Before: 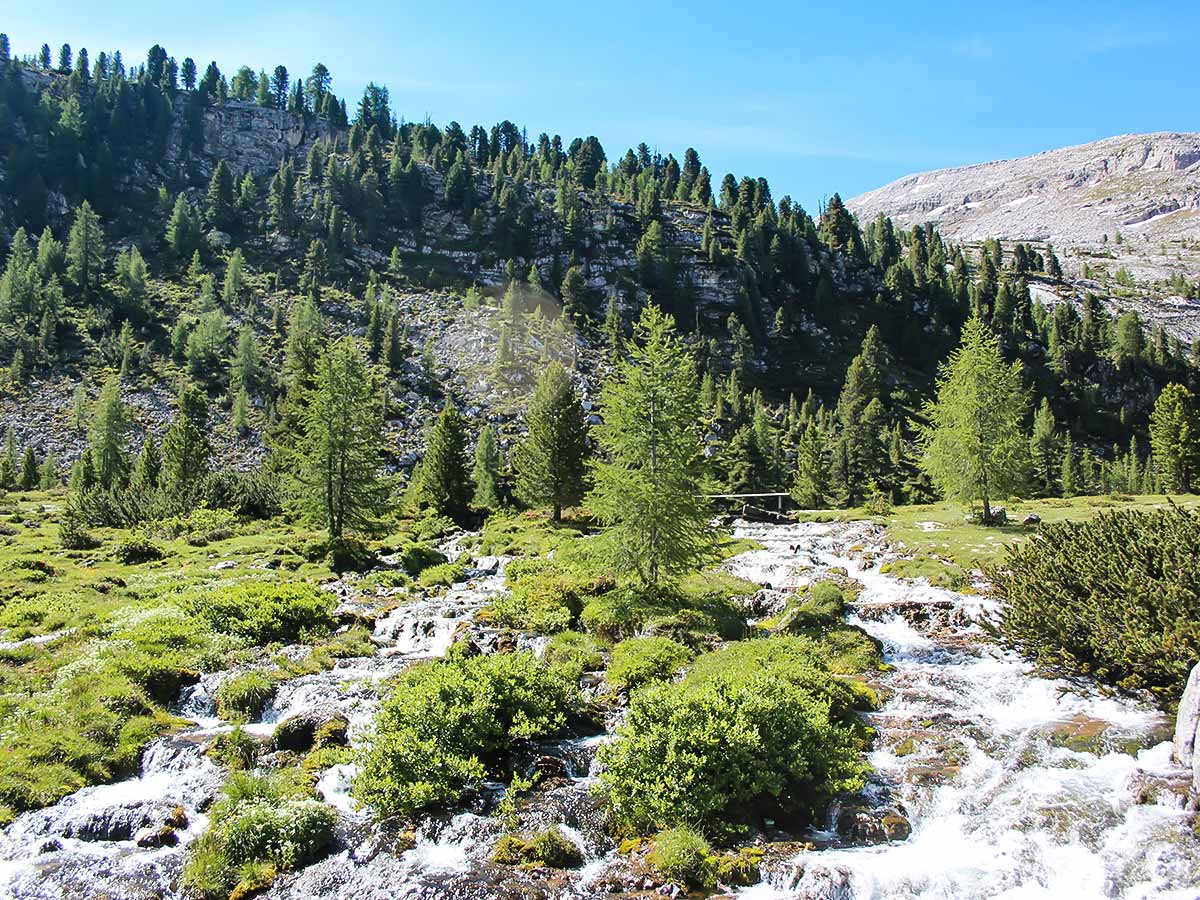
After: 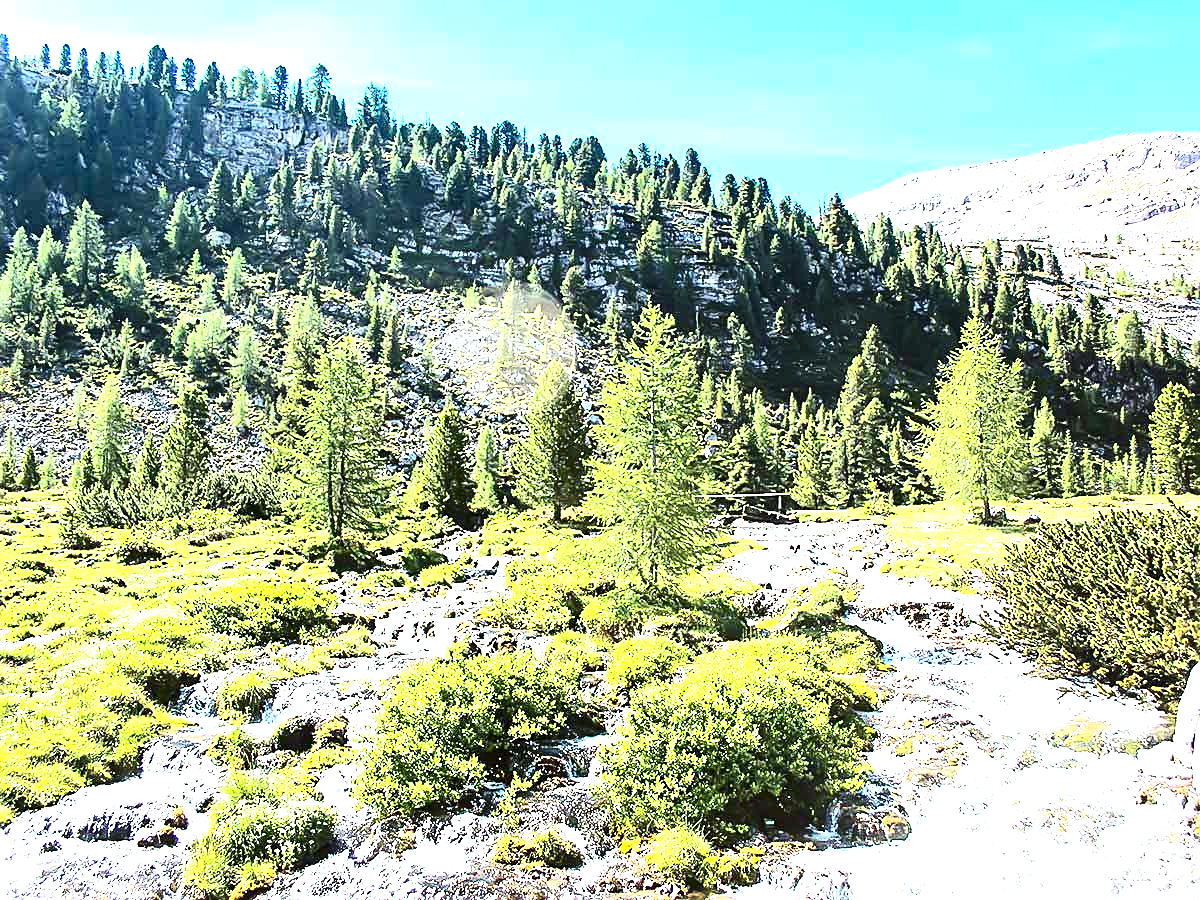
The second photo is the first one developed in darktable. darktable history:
sharpen: on, module defaults
contrast brightness saturation: contrast 0.28
color balance: lift [1.004, 1.002, 1.002, 0.998], gamma [1, 1.007, 1.002, 0.993], gain [1, 0.977, 1.013, 1.023], contrast -3.64%
exposure: black level correction 0.001, exposure 1.84 EV, compensate highlight preservation false
